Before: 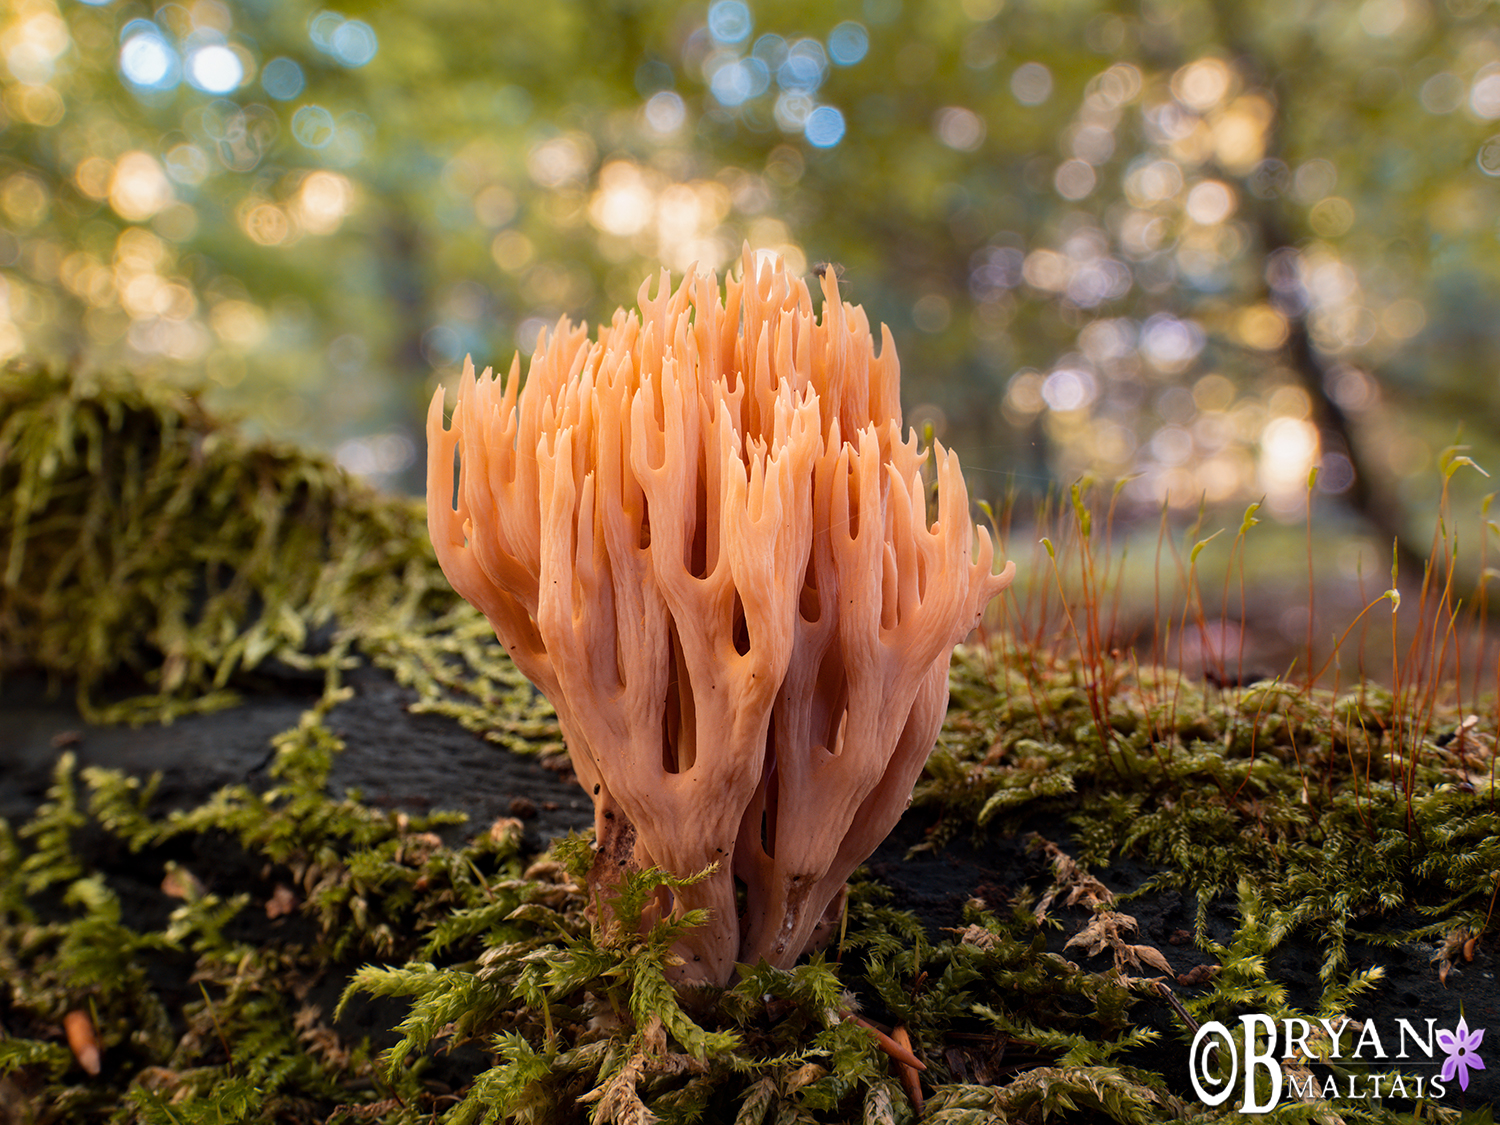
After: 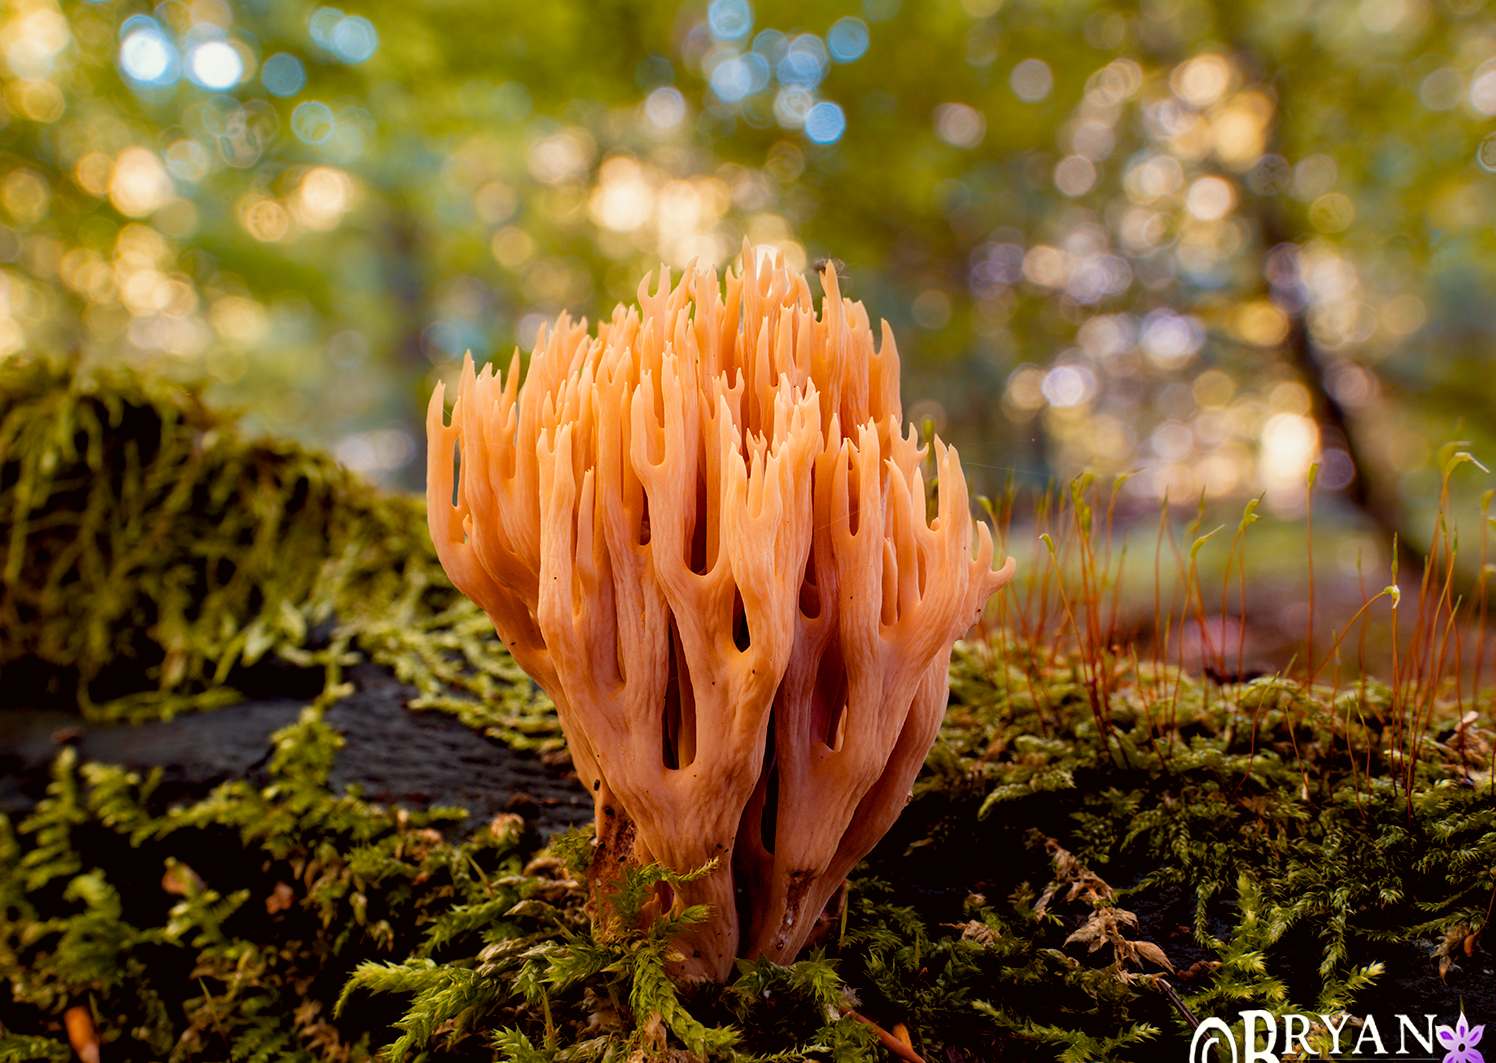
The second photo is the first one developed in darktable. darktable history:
color balance rgb: global offset › luminance -0.845%, perceptual saturation grading › global saturation 20%, perceptual saturation grading › highlights -25.65%, perceptual saturation grading › shadows 26.078%, global vibrance 20%
crop: top 0.426%, right 0.259%, bottom 5.069%
color correction: highlights a* -1.11, highlights b* 4.46, shadows a* 3.54
